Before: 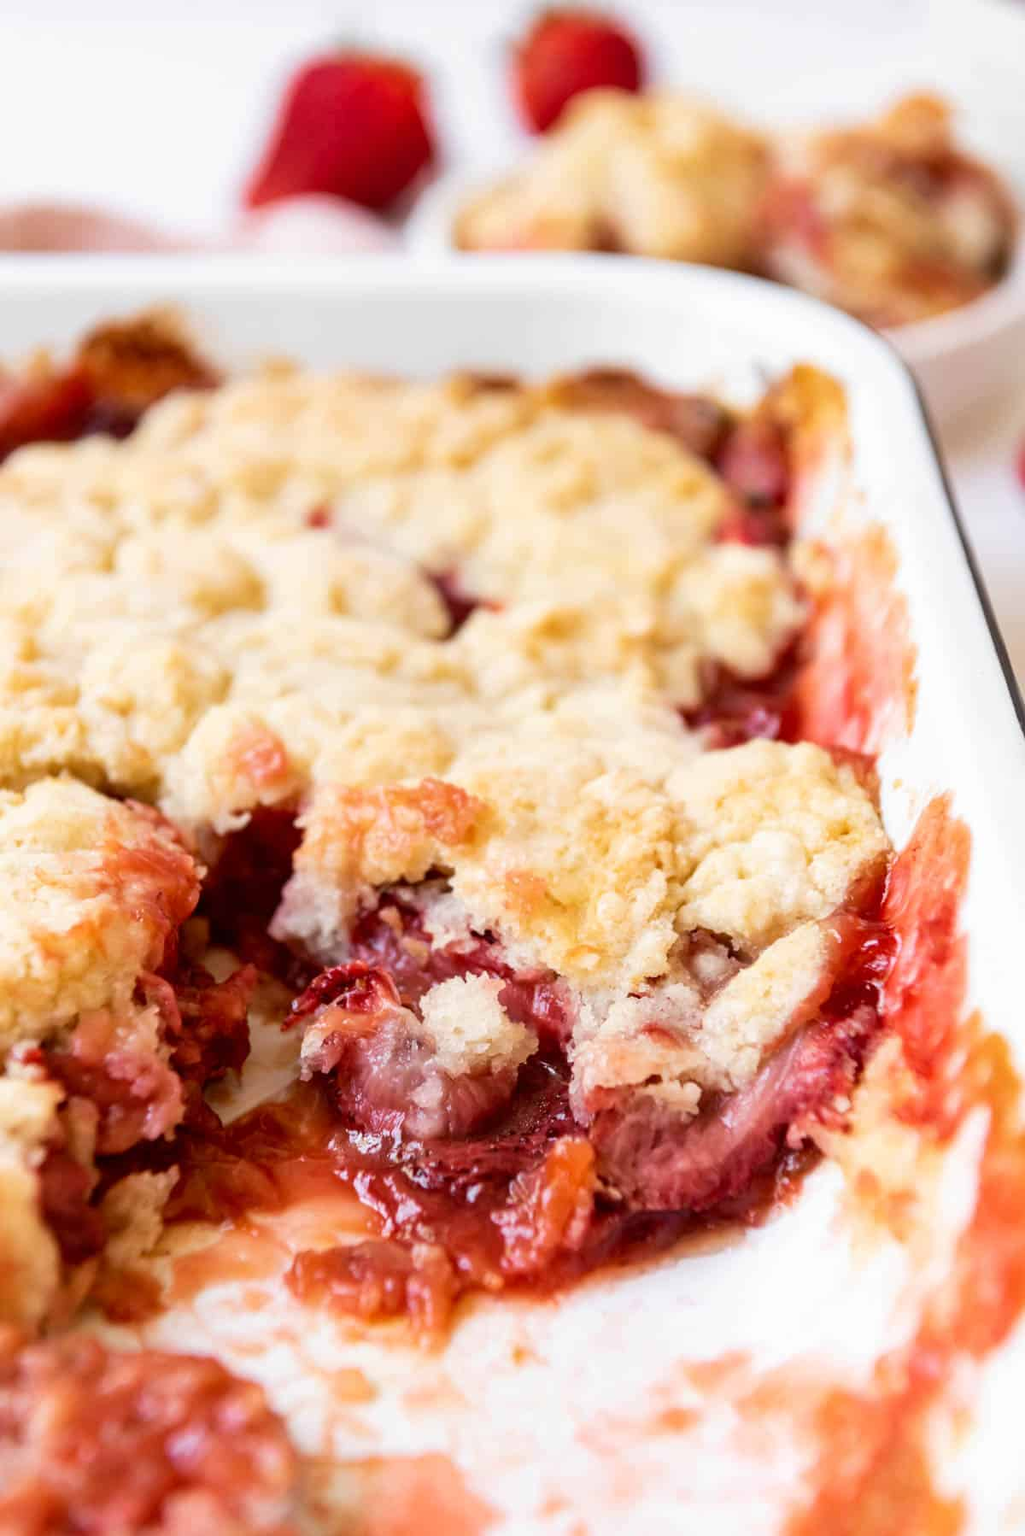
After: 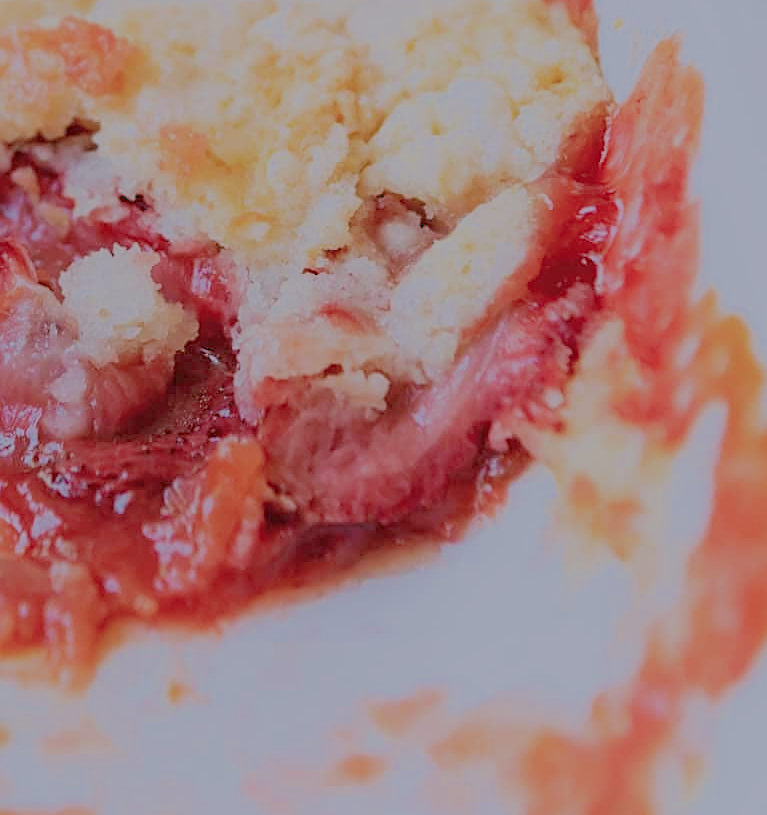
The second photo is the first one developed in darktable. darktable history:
sharpen: amount 0.496
color calibration: gray › normalize channels true, x 0.382, y 0.392, temperature 4088 K, gamut compression 0.012
tone equalizer: mask exposure compensation -0.495 EV
crop and rotate: left 36.005%, top 49.785%, bottom 4.881%
color correction: highlights a* 3.35, highlights b* 2.22, saturation 1.19
shadows and highlights: shadows -69.07, highlights 33.54, soften with gaussian
filmic rgb: black relative exposure -15.96 EV, white relative exposure 7.99 EV, hardness 4.12, latitude 49.49%, contrast 0.513
